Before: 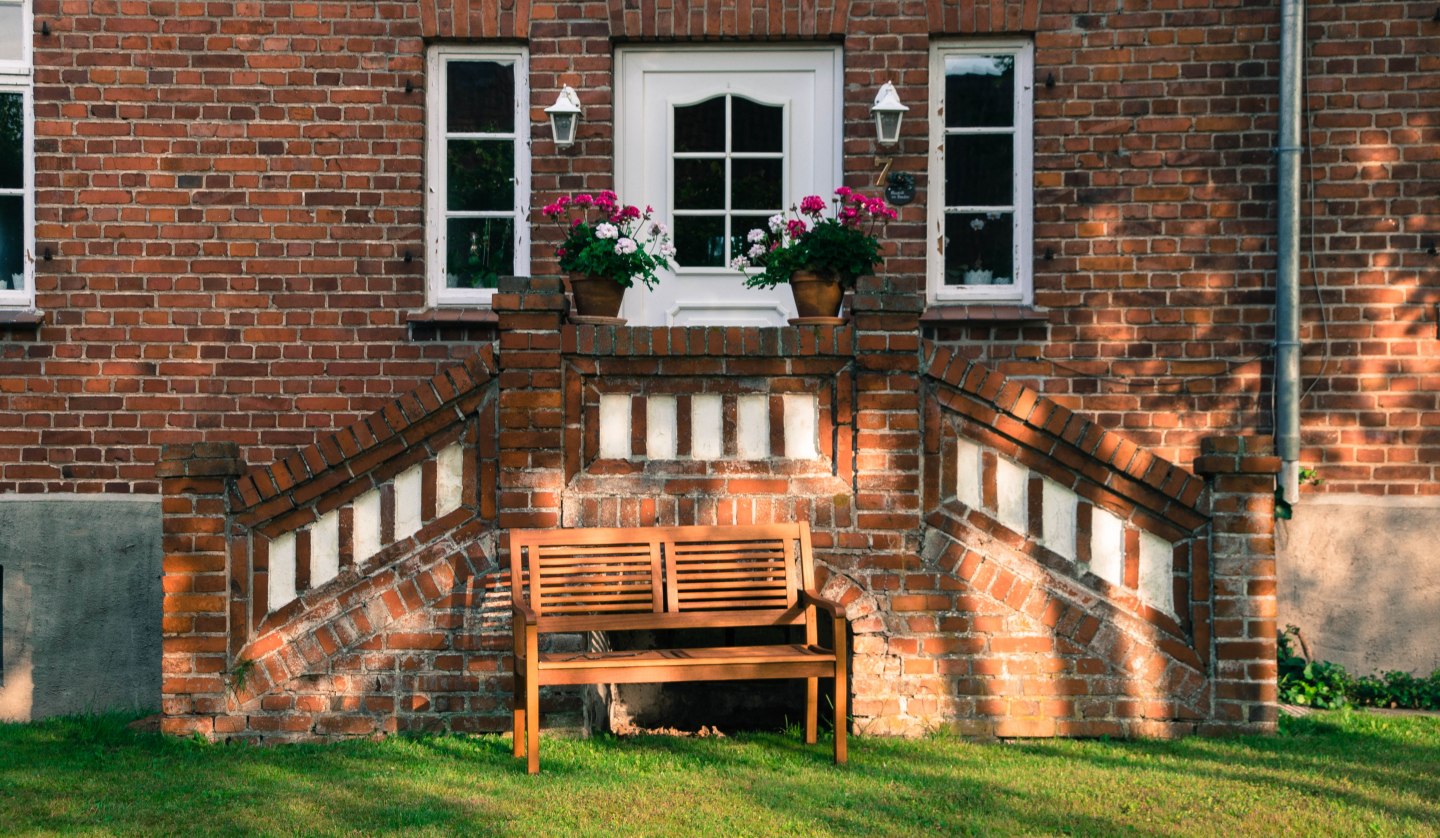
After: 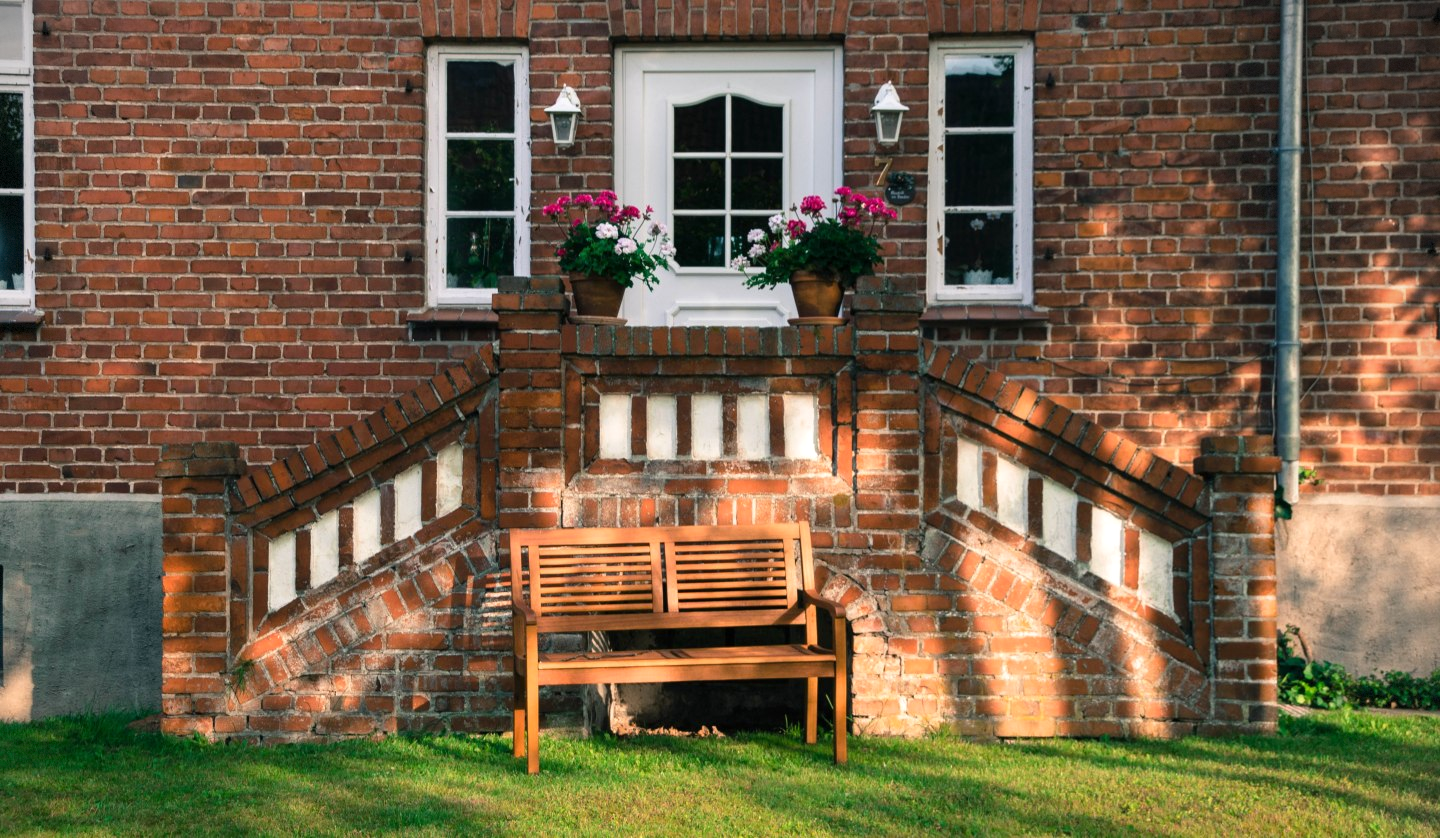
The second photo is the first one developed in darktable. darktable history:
vignetting: fall-off start 91.58%, center (-0.026, 0.397), dithering 8-bit output
exposure: exposure 0.085 EV, compensate exposure bias true, compensate highlight preservation false
